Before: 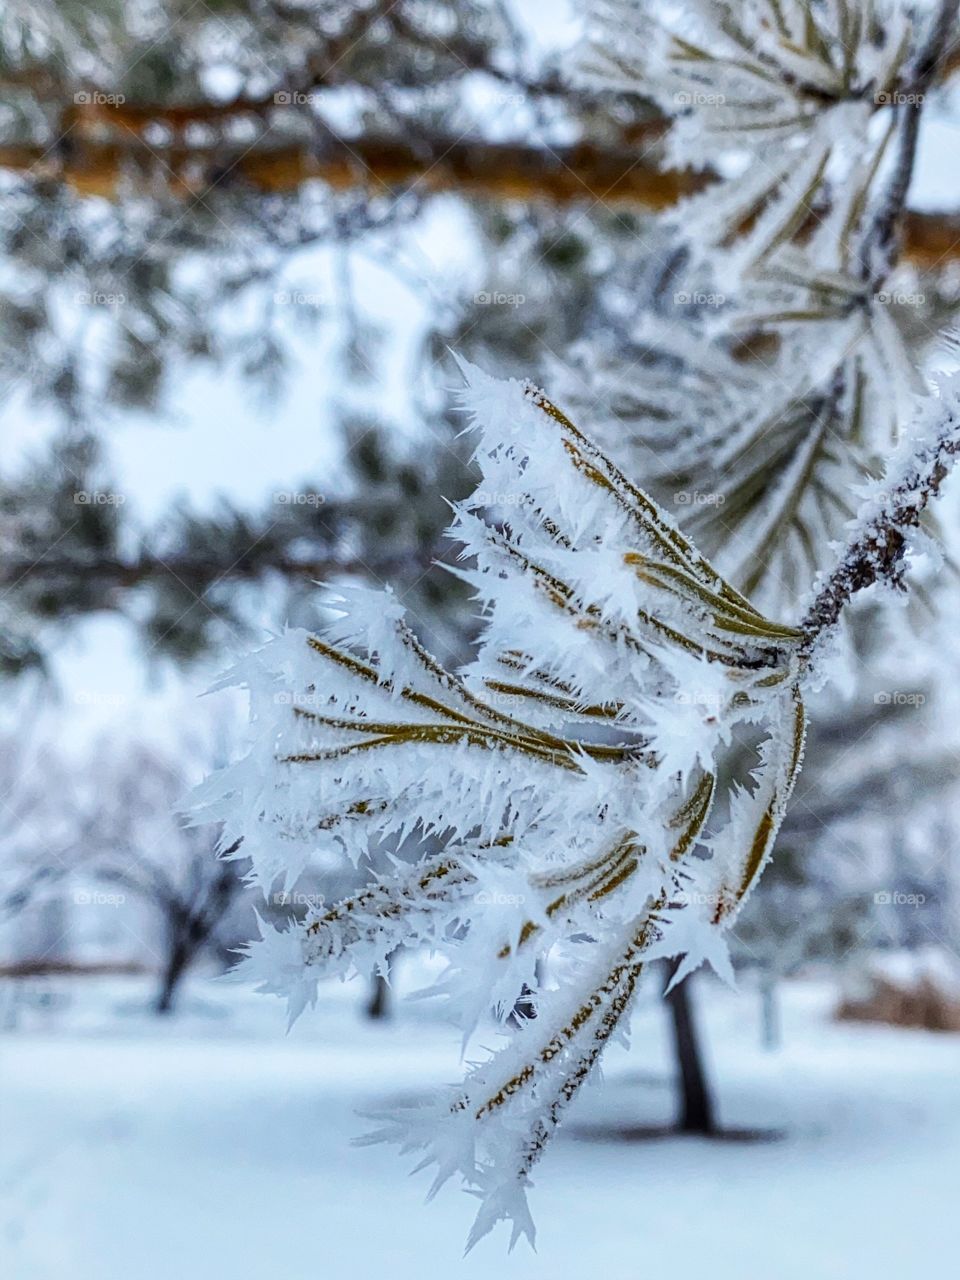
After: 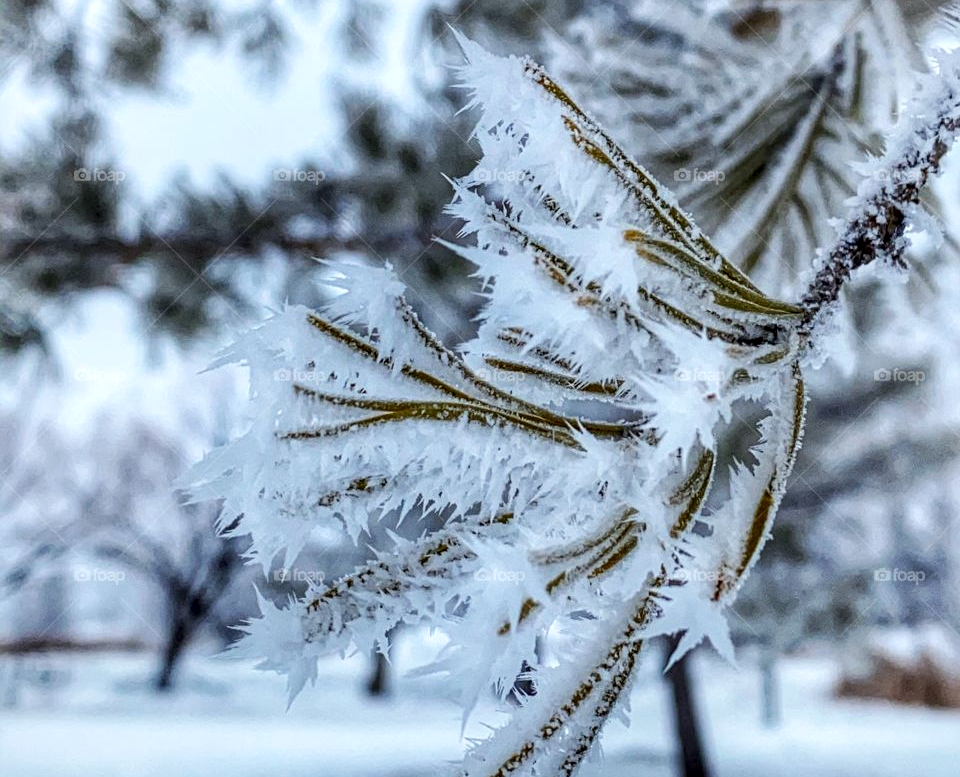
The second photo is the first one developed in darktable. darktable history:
local contrast: highlights 85%, shadows 81%
crop and rotate: top 25.295%, bottom 13.968%
